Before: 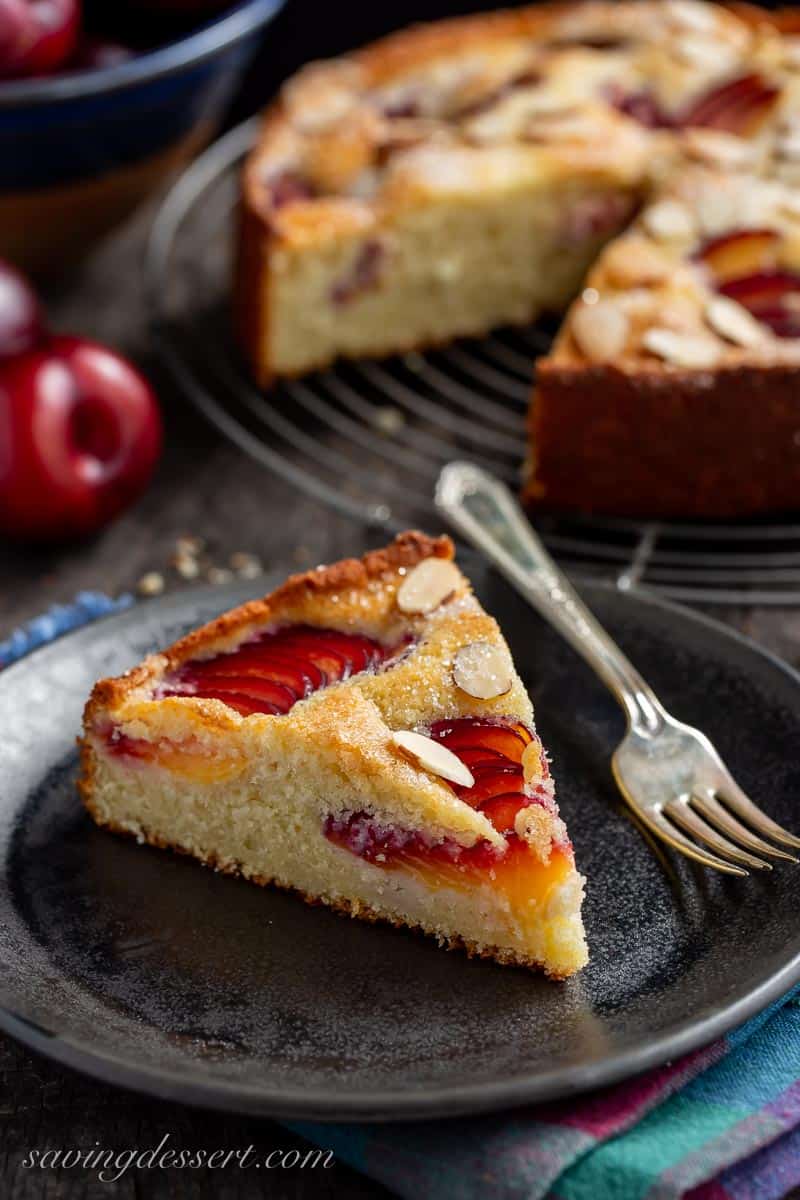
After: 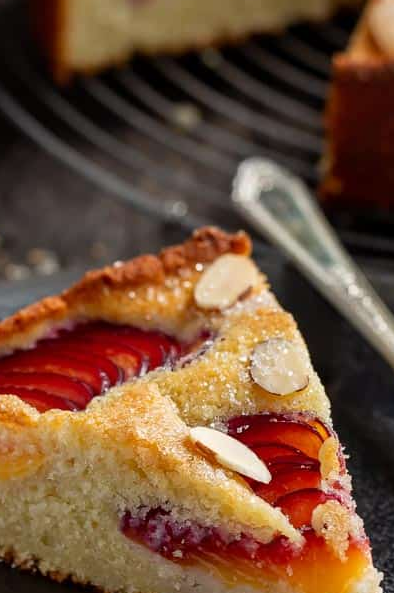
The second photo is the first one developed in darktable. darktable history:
crop: left 25.463%, top 25.346%, right 25.2%, bottom 25.2%
